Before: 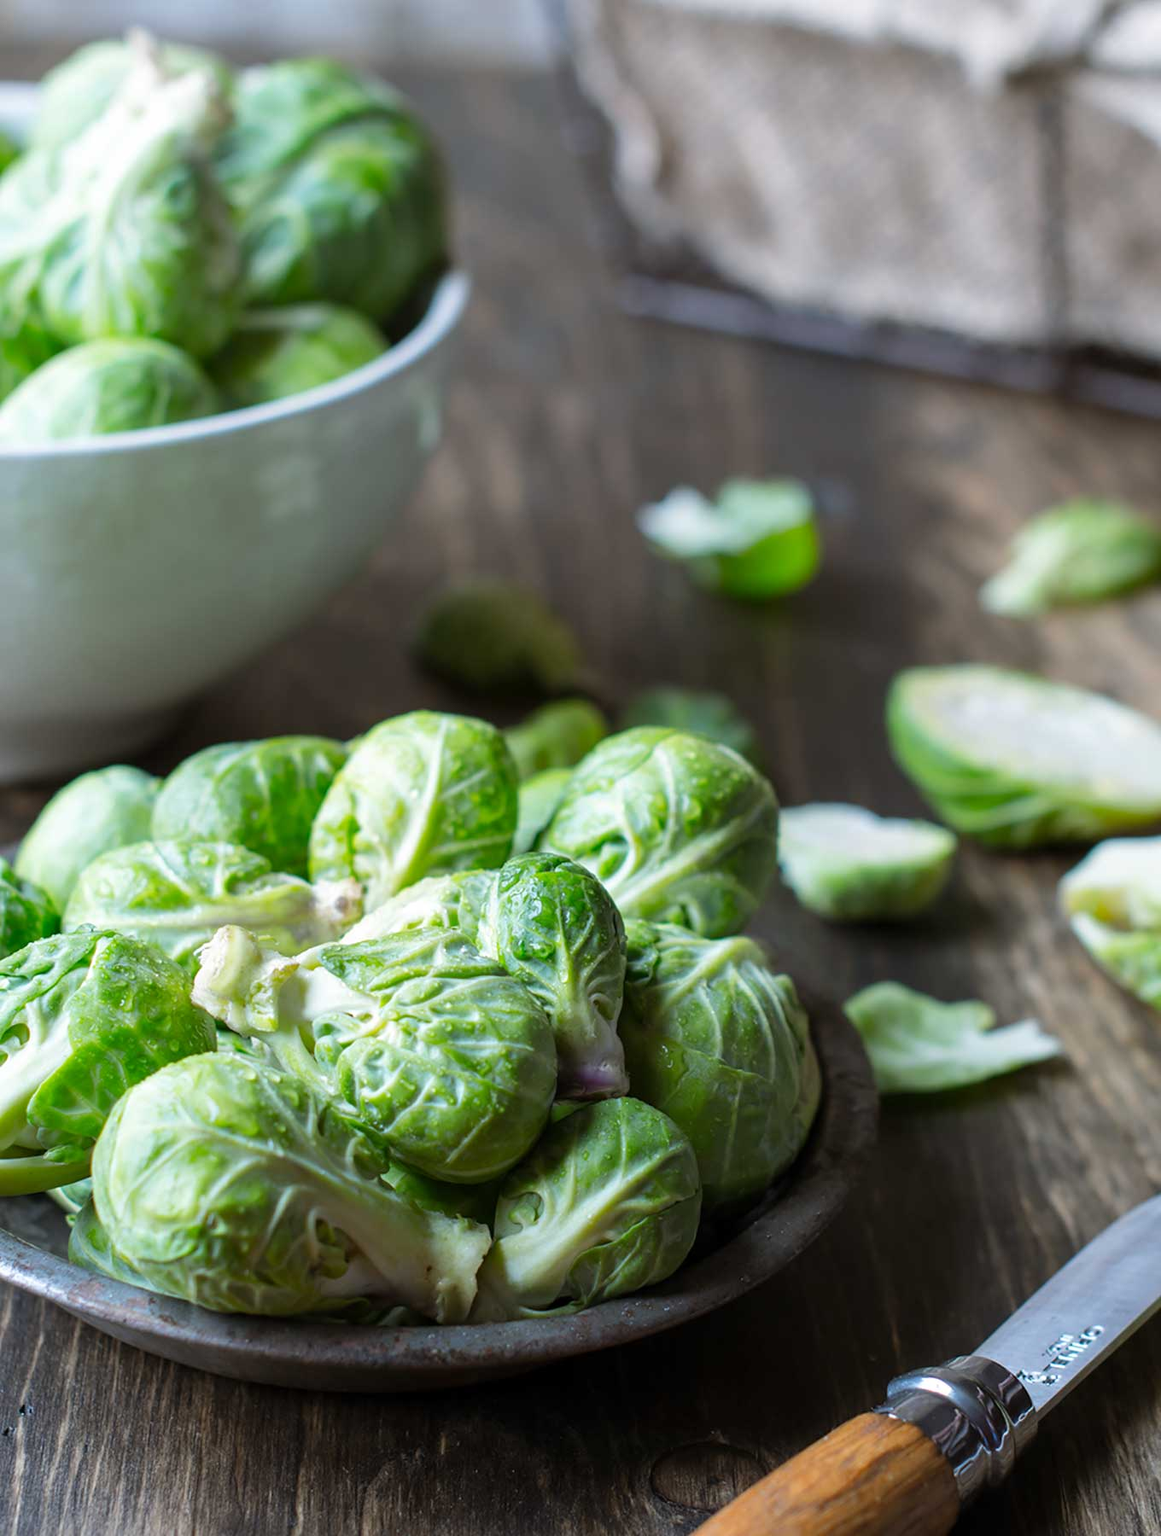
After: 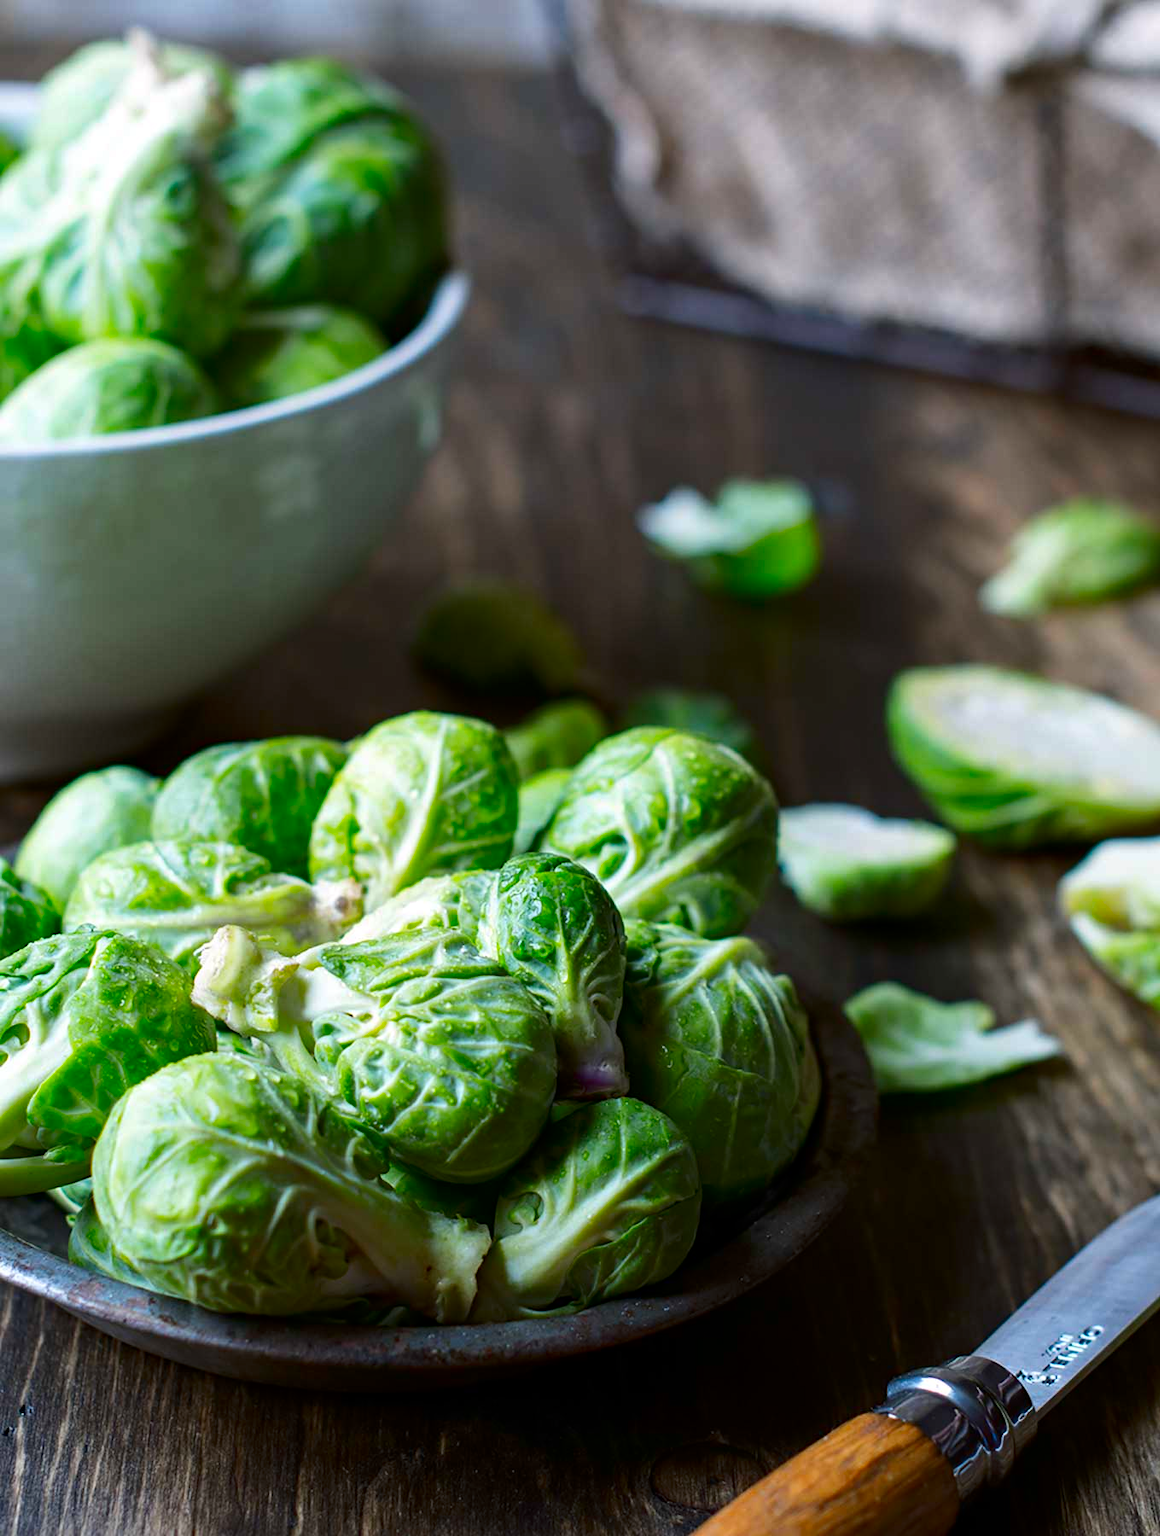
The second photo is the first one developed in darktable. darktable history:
haze removal: compatibility mode true, adaptive false
contrast brightness saturation: contrast 0.12, brightness -0.12, saturation 0.2
